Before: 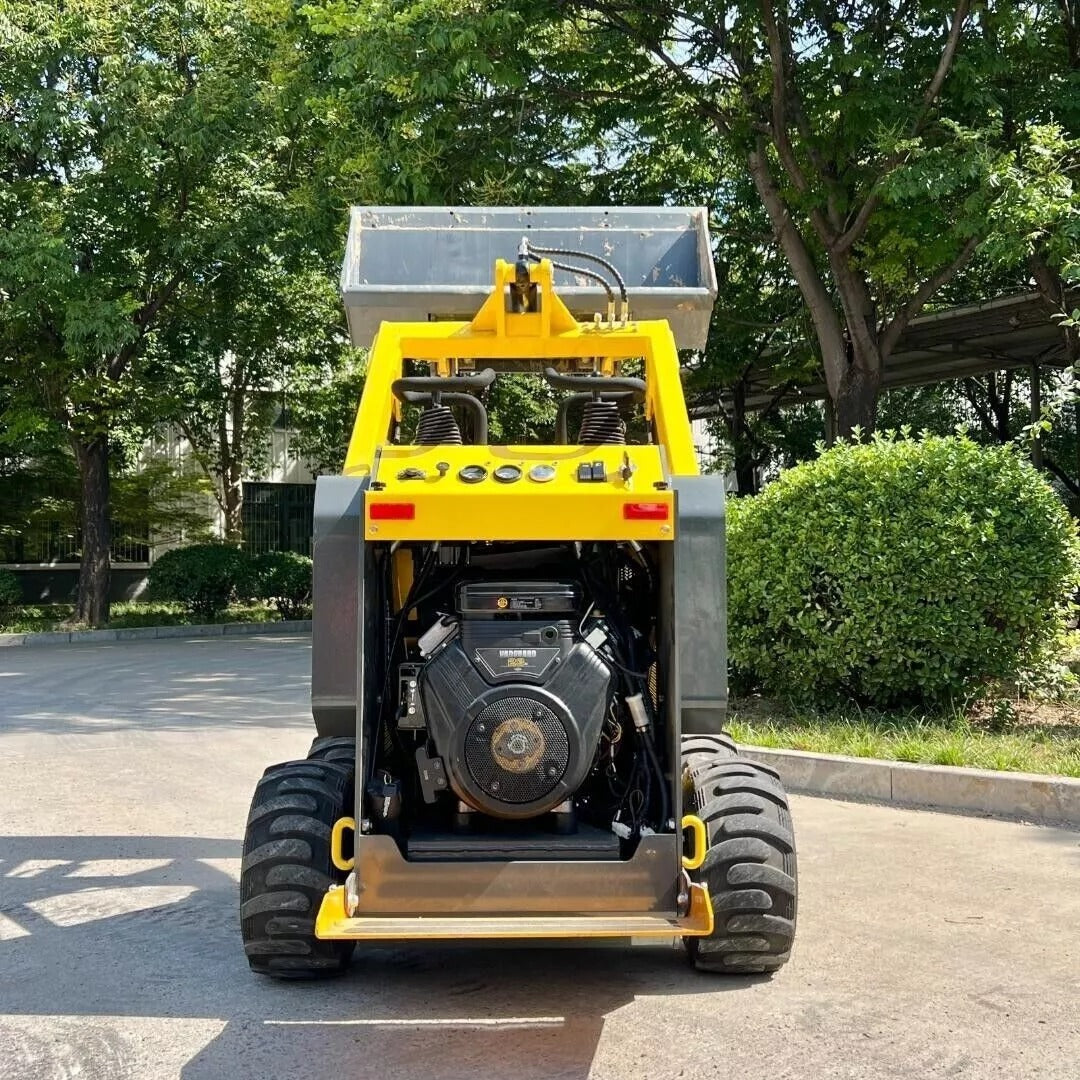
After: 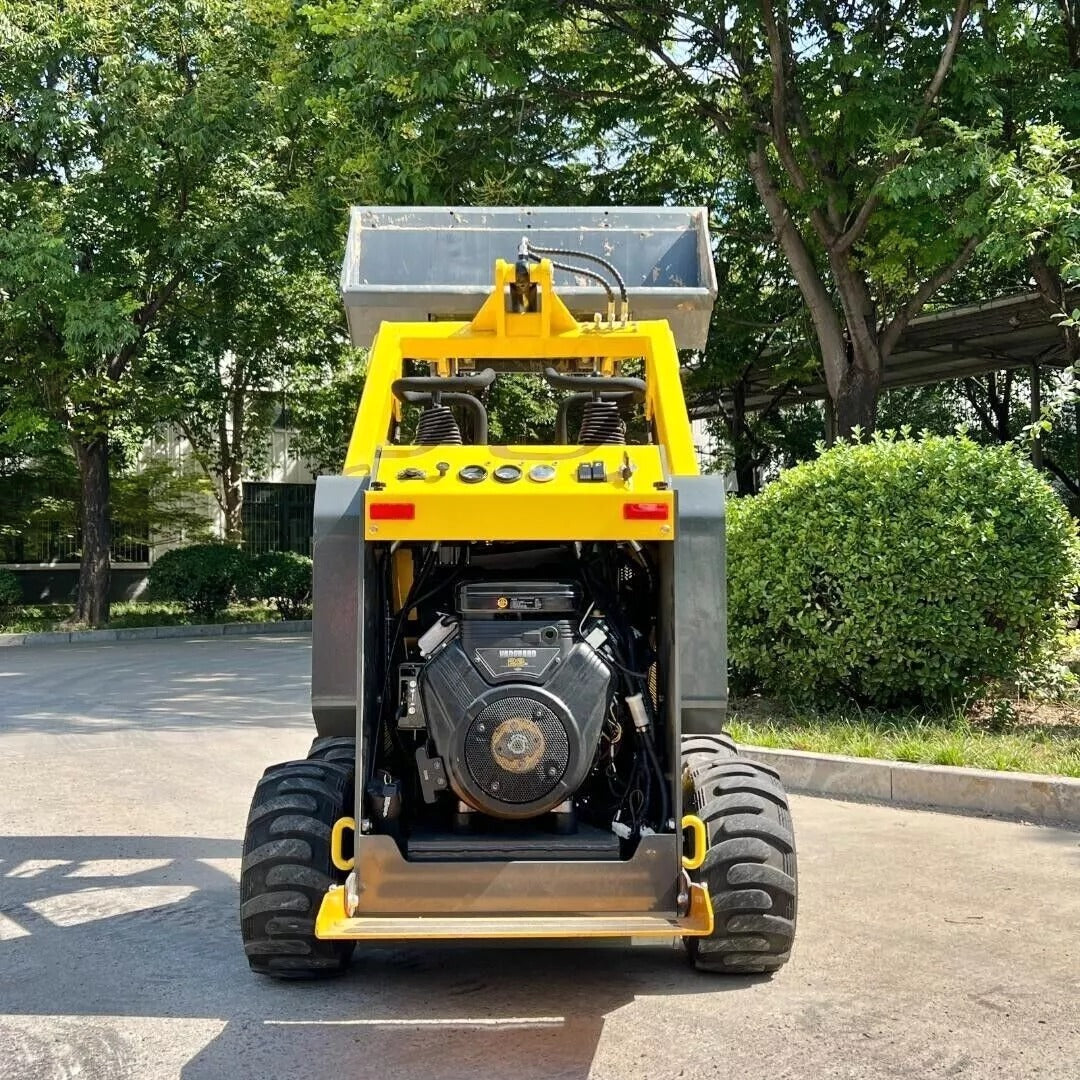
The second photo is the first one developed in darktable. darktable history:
tone equalizer: on, module defaults
shadows and highlights: shadows 49.05, highlights -42.26, soften with gaussian
